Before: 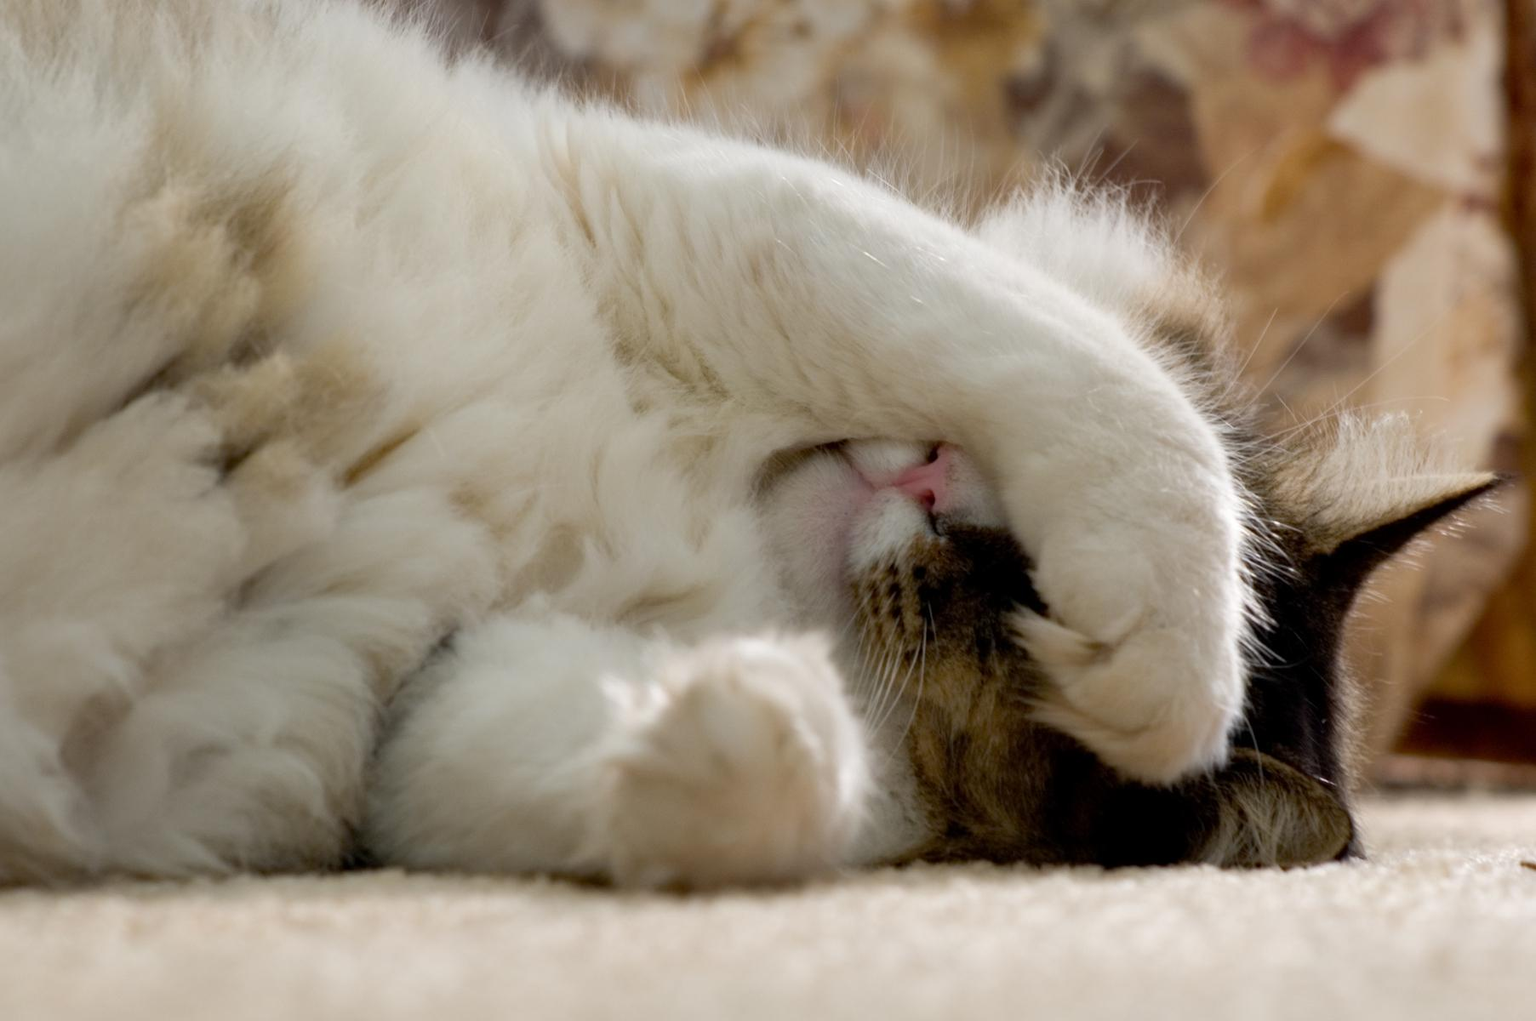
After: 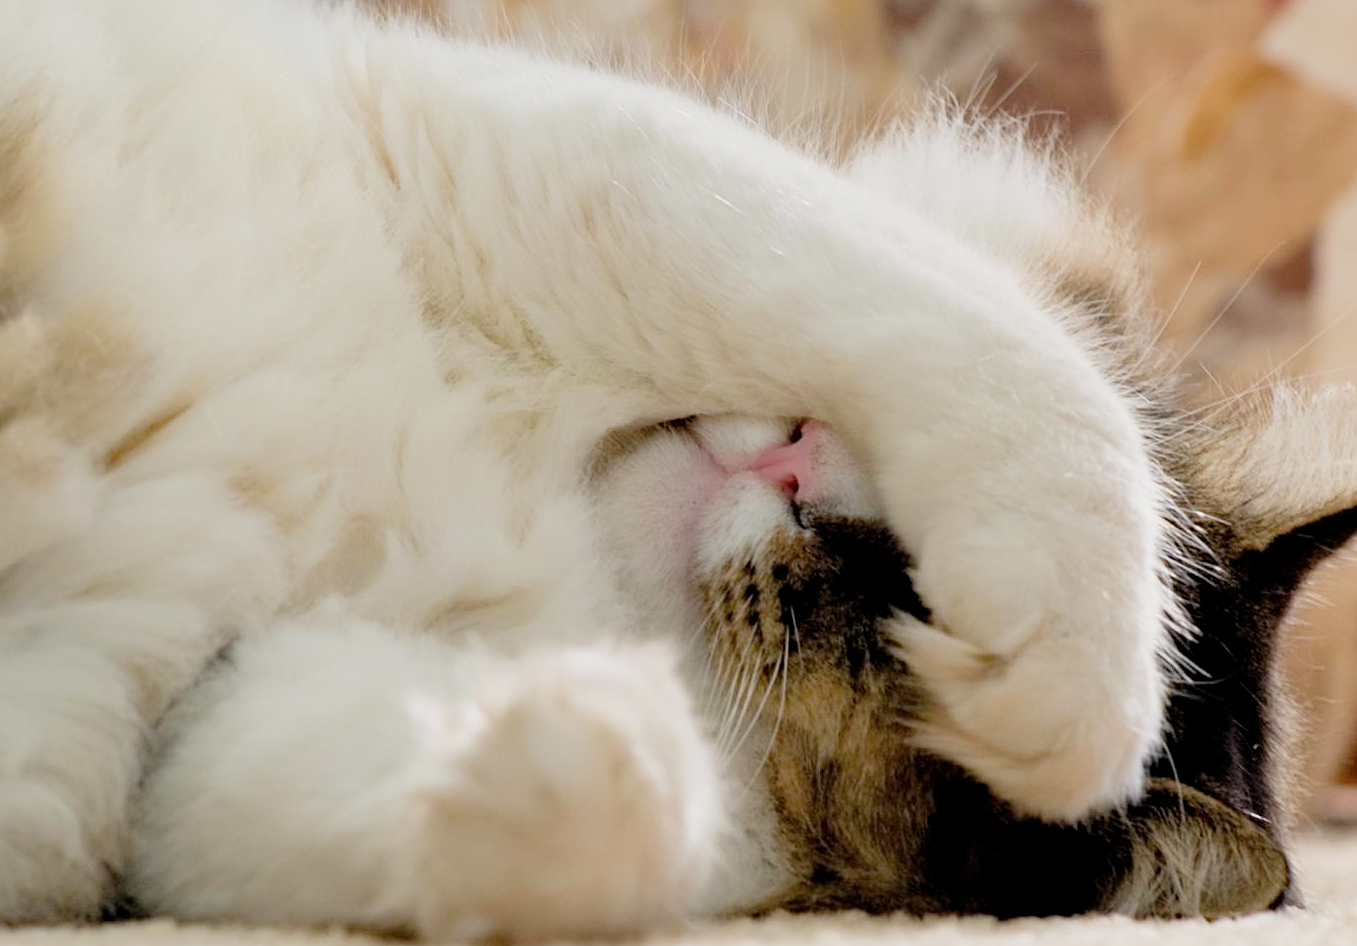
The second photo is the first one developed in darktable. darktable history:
crop: left 16.639%, top 8.499%, right 8.14%, bottom 12.664%
sharpen: on, module defaults
exposure: black level correction 0, exposure 1.2 EV, compensate highlight preservation false
filmic rgb: black relative exposure -8.89 EV, white relative exposure 4.99 EV, target black luminance 0%, hardness 3.79, latitude 66.34%, contrast 0.815, highlights saturation mix 11.37%, shadows ↔ highlights balance 20.23%
